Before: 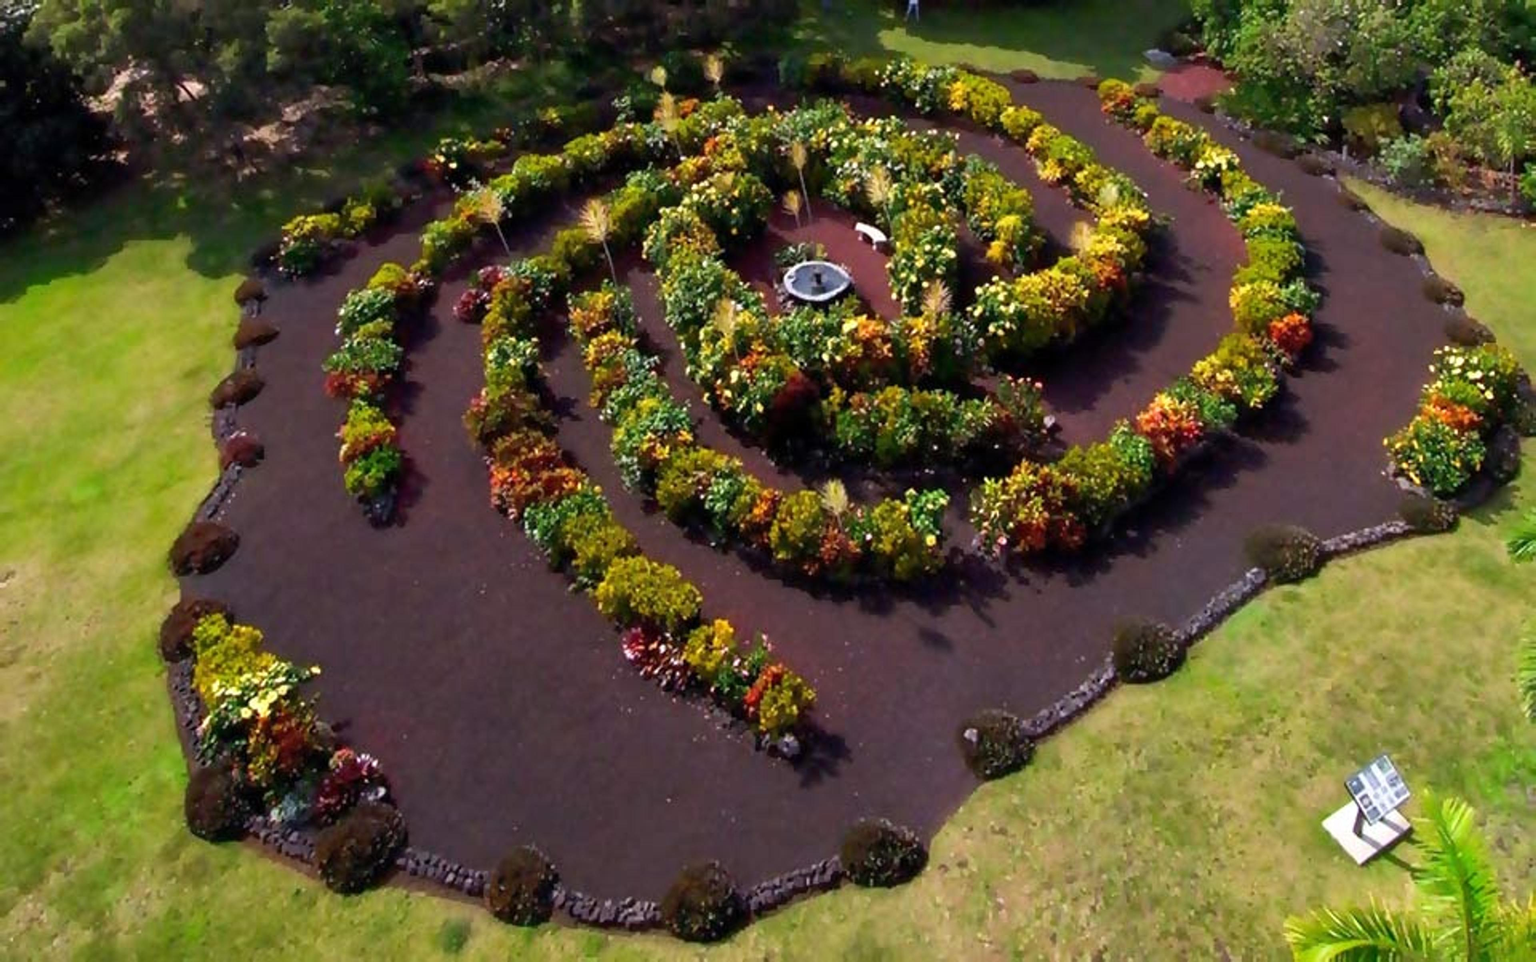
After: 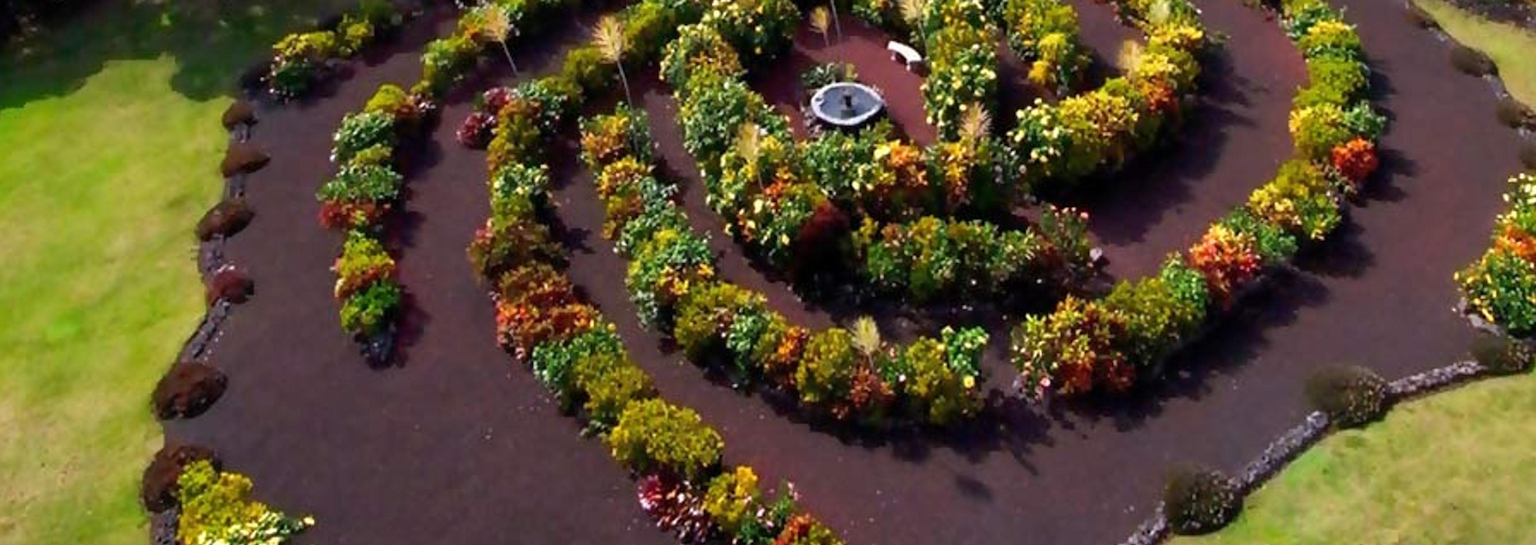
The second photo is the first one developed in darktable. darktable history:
crop: left 1.81%, top 19.192%, right 4.91%, bottom 27.923%
